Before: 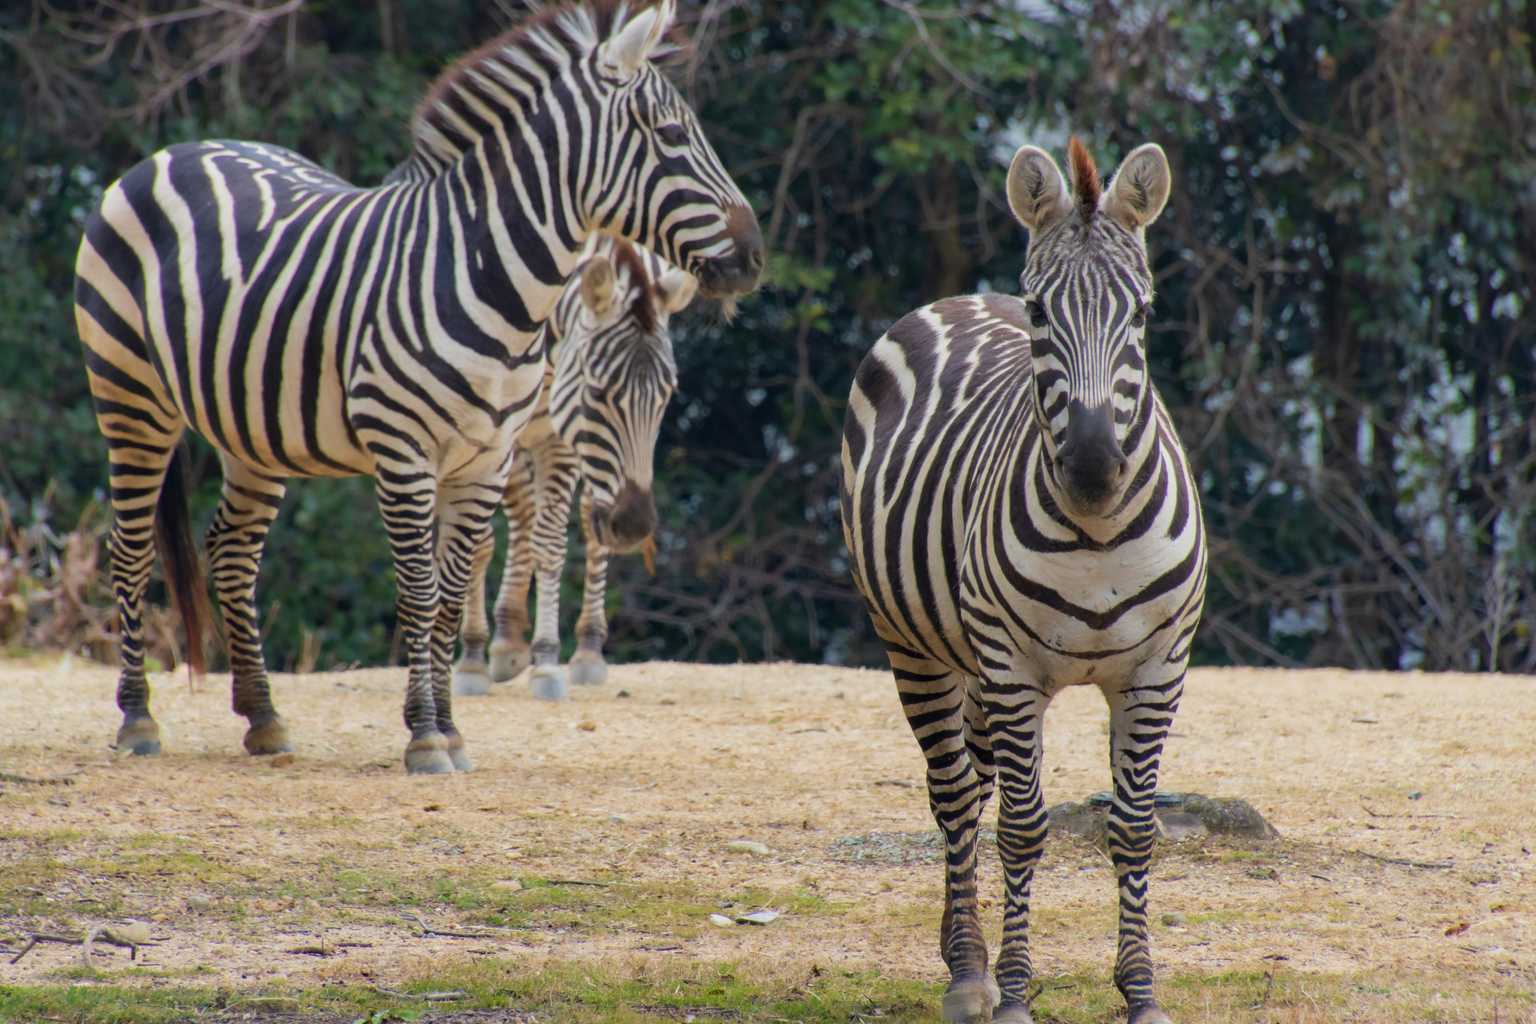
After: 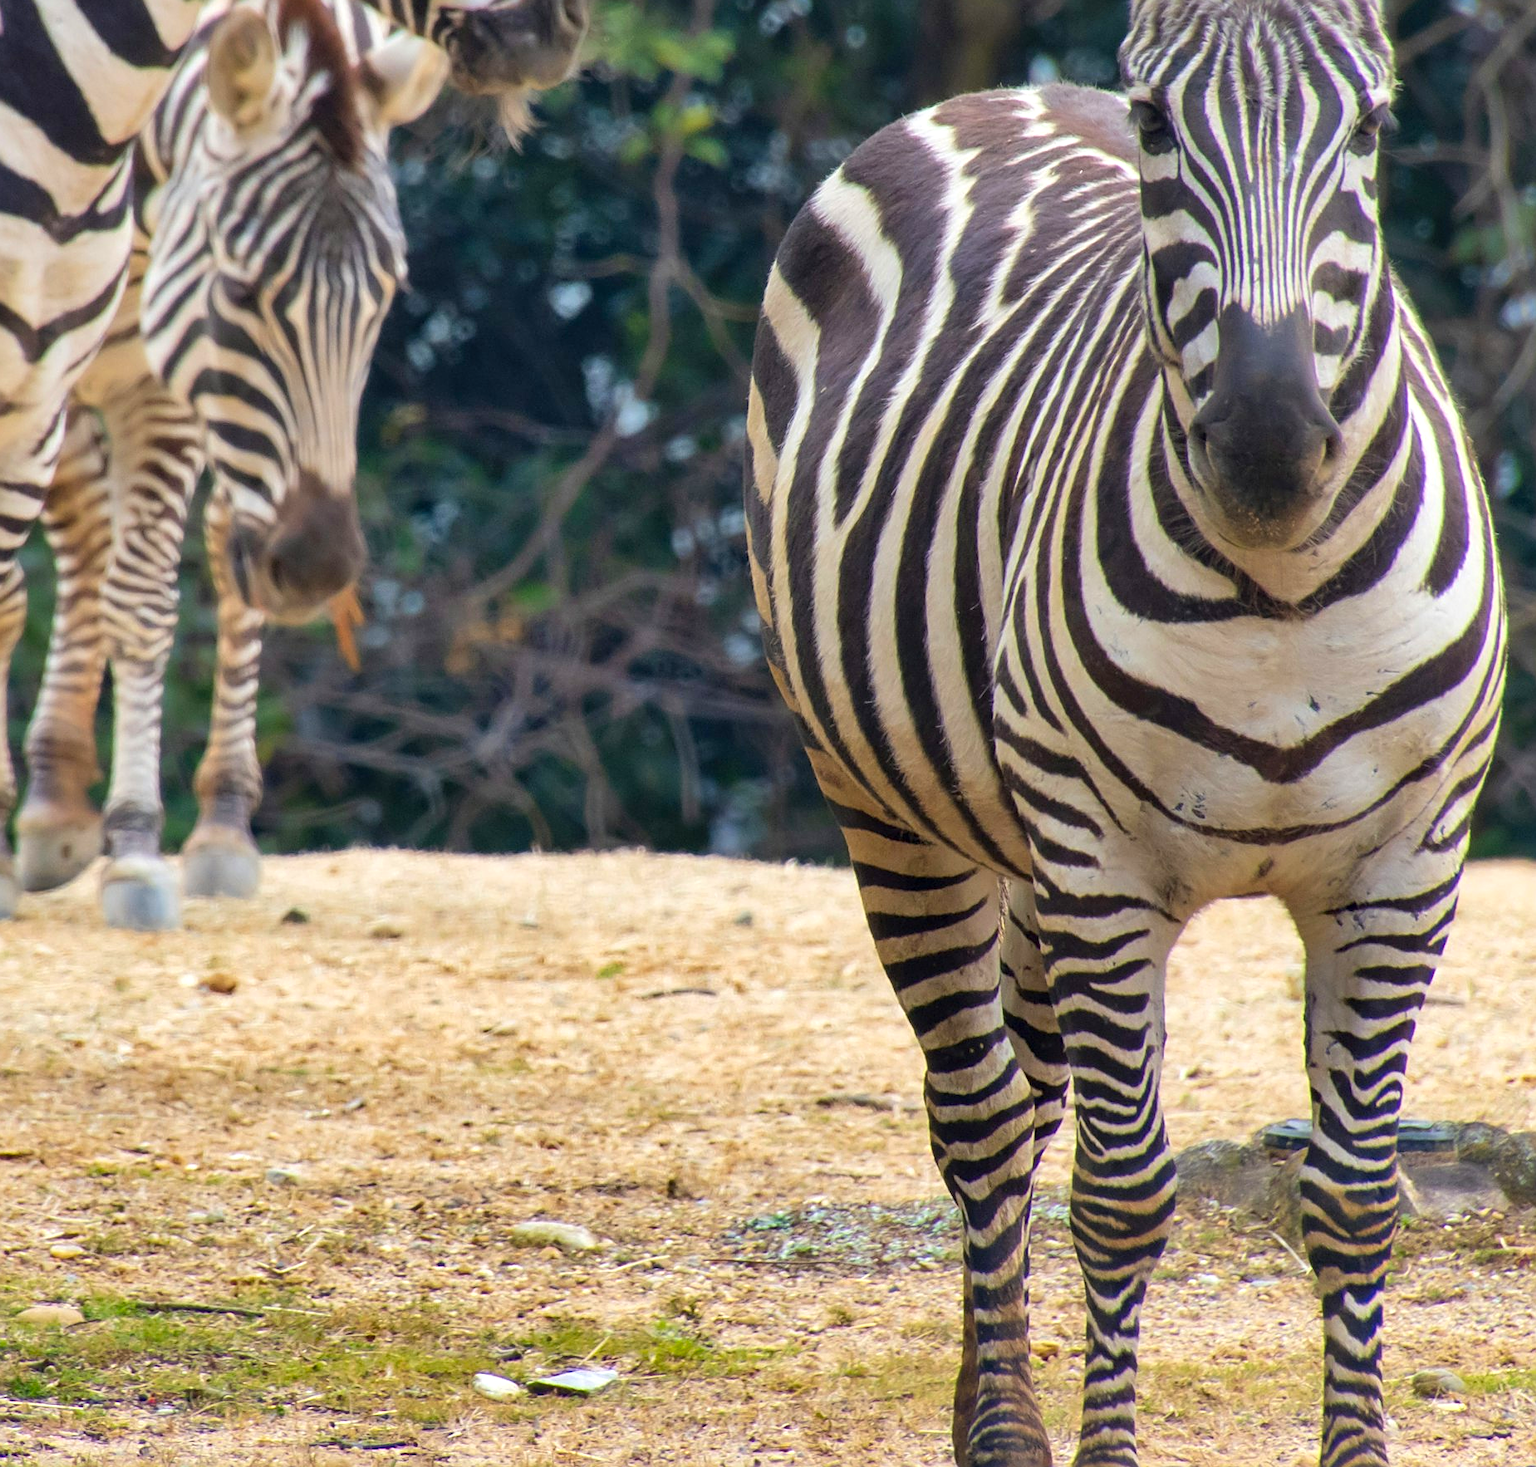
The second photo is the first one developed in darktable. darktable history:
shadows and highlights: white point adjustment 0.037, soften with gaussian
crop: left 31.366%, top 24.703%, right 20.473%, bottom 6.246%
contrast brightness saturation: saturation 0.178
exposure: exposure 0.504 EV, compensate exposure bias true, compensate highlight preservation false
sharpen: on, module defaults
